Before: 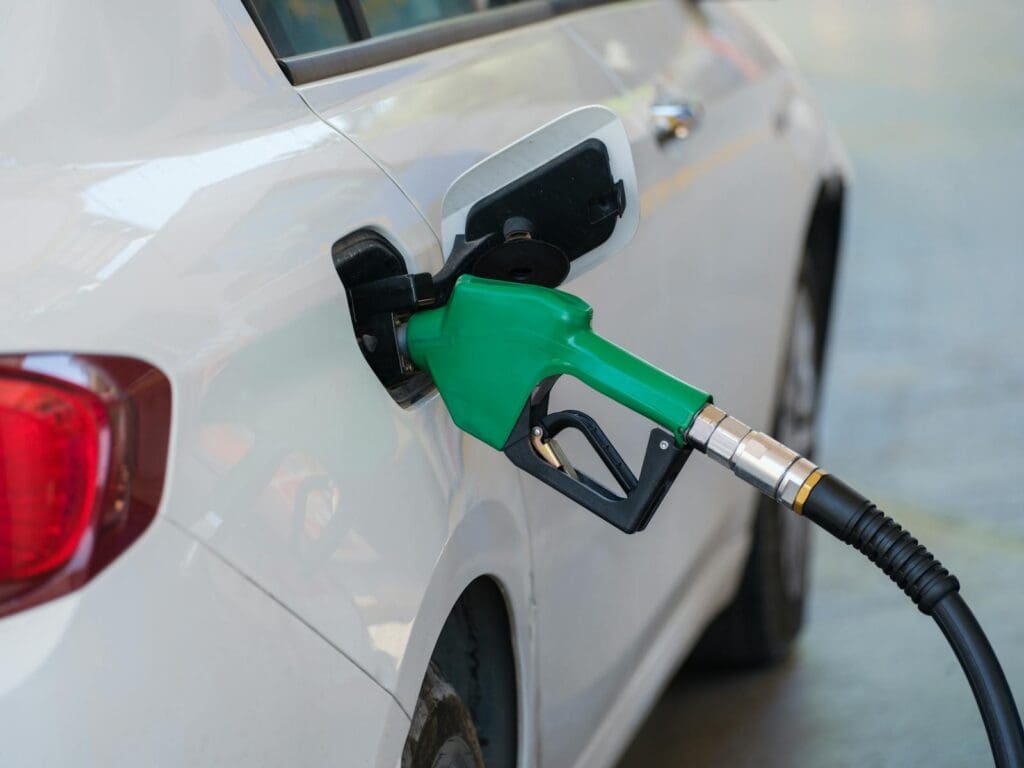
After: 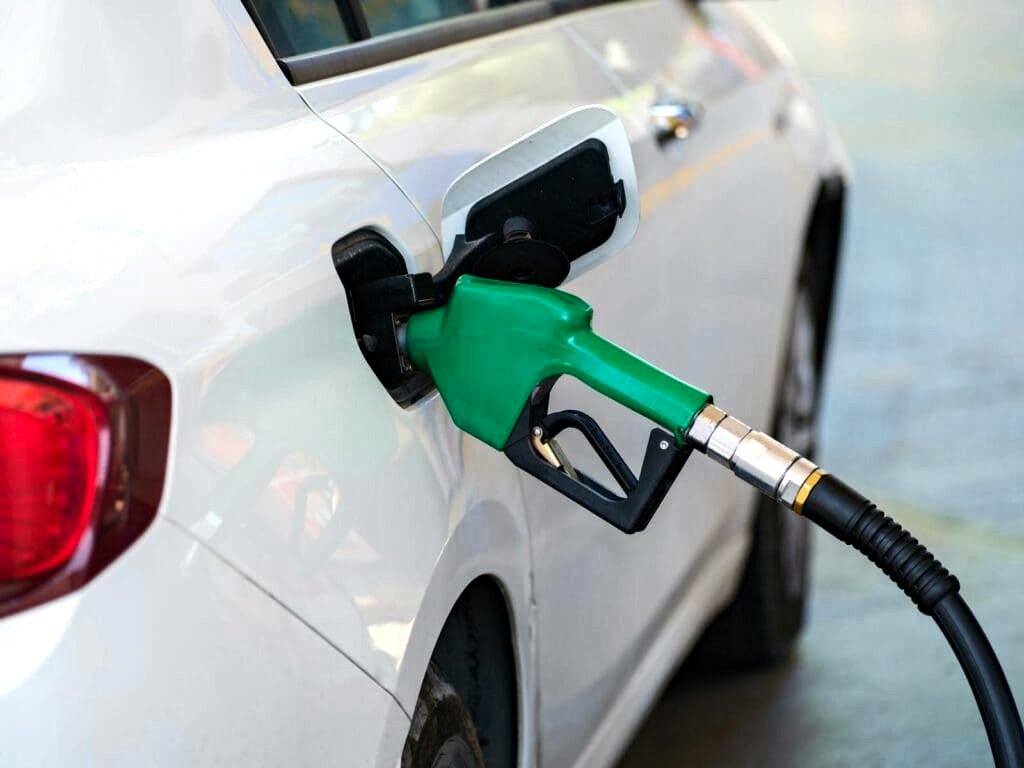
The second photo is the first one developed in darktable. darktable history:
tone equalizer: -8 EV -0.75 EV, -7 EV -0.7 EV, -6 EV -0.6 EV, -5 EV -0.4 EV, -3 EV 0.4 EV, -2 EV 0.6 EV, -1 EV 0.7 EV, +0 EV 0.75 EV, edges refinement/feathering 500, mask exposure compensation -1.57 EV, preserve details no
haze removal: on, module defaults
